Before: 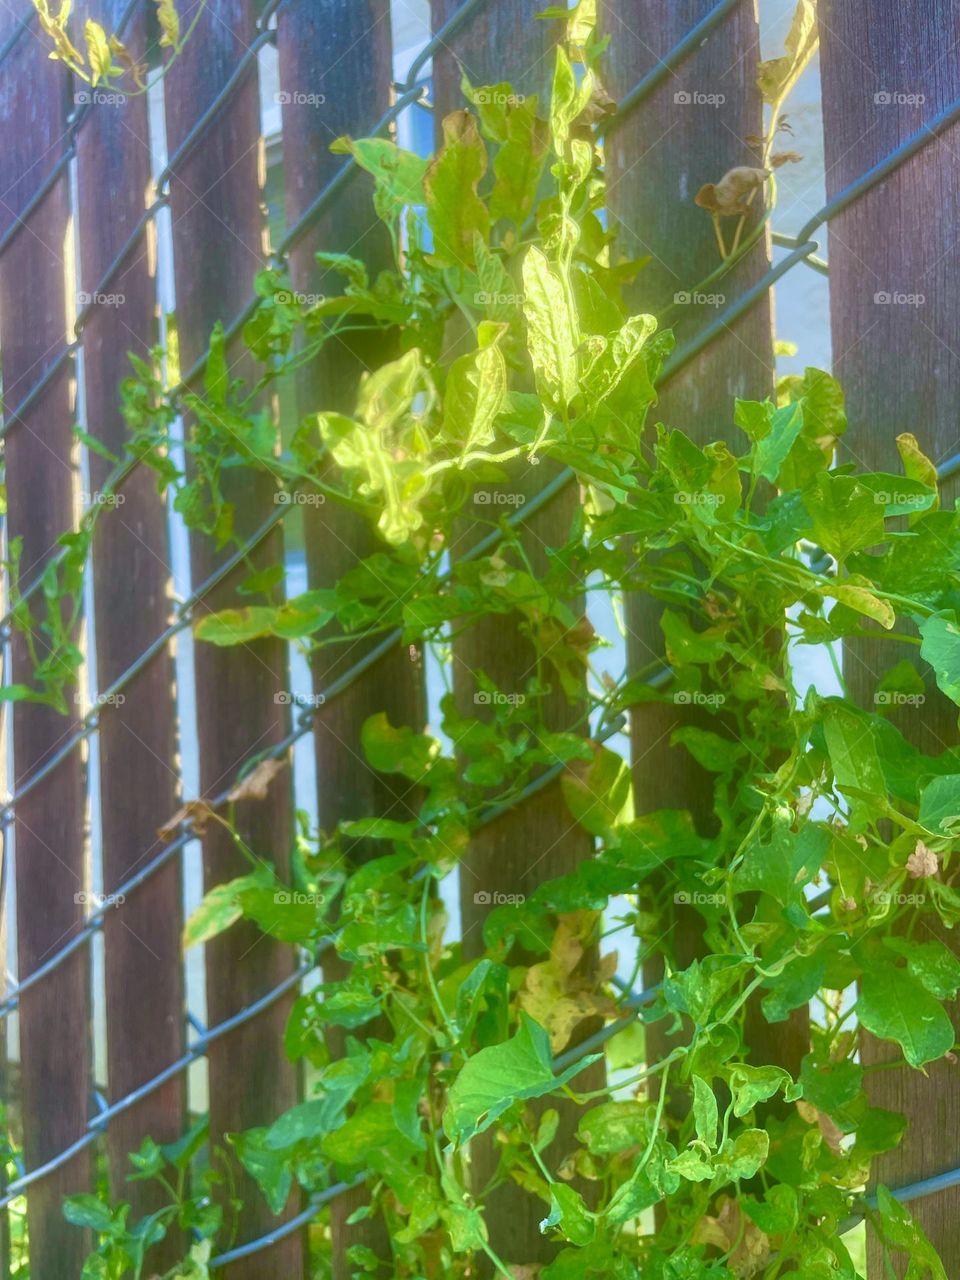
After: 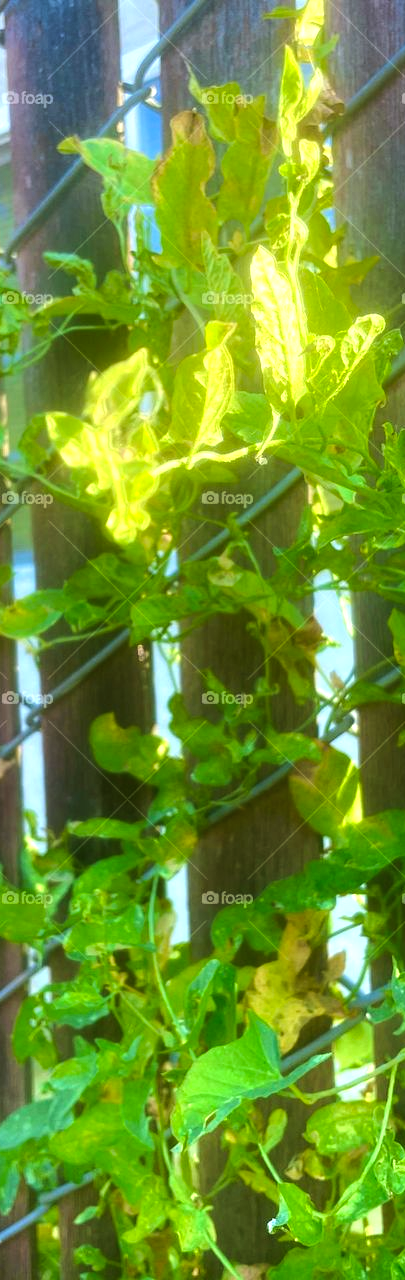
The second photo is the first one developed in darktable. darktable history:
color balance rgb: linear chroma grading › global chroma 14.792%, perceptual saturation grading › global saturation 0.004%, perceptual brilliance grading › highlights 17.256%, perceptual brilliance grading › mid-tones 32.344%, perceptual brilliance grading › shadows -31.555%, global vibrance -24.053%
crop: left 28.377%, right 29.428%
